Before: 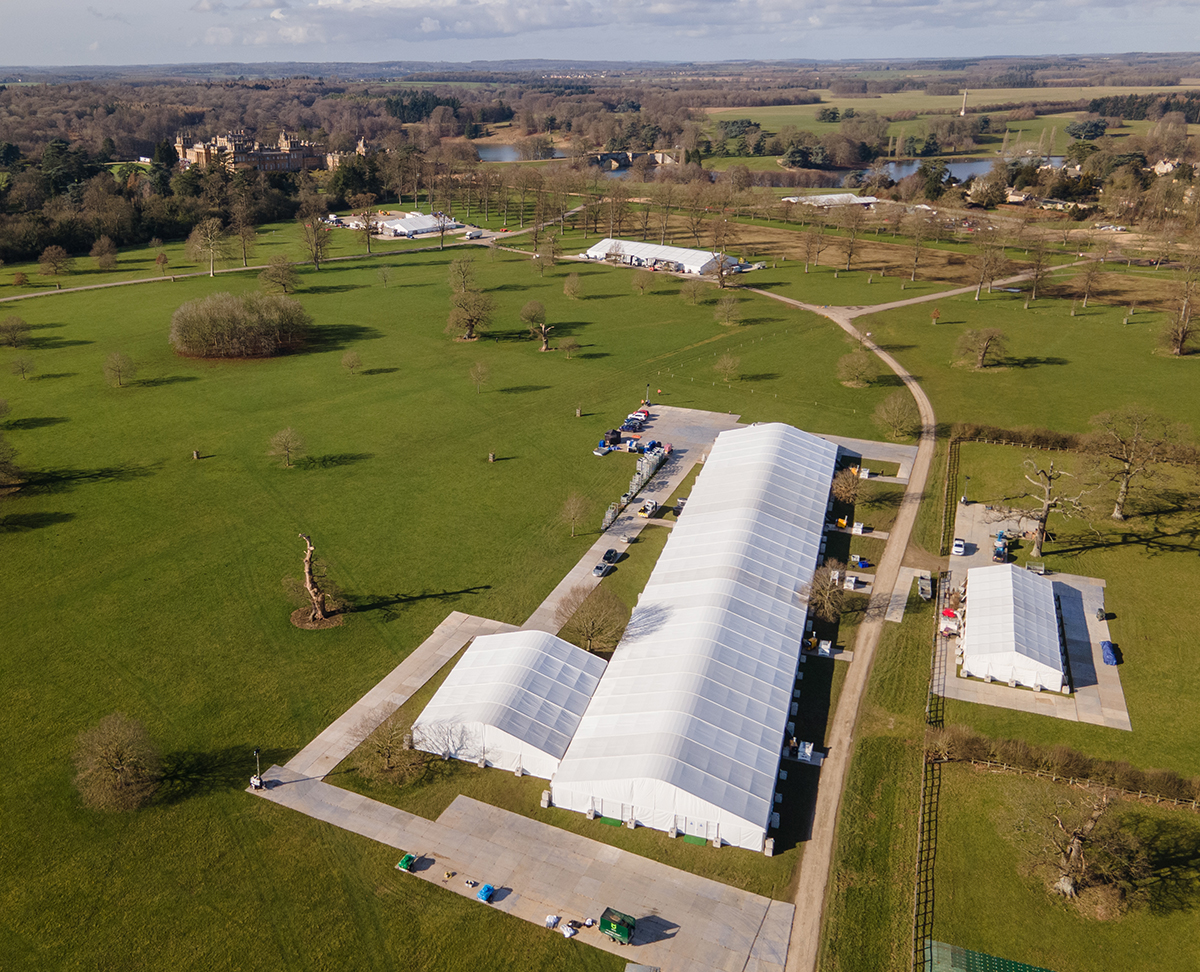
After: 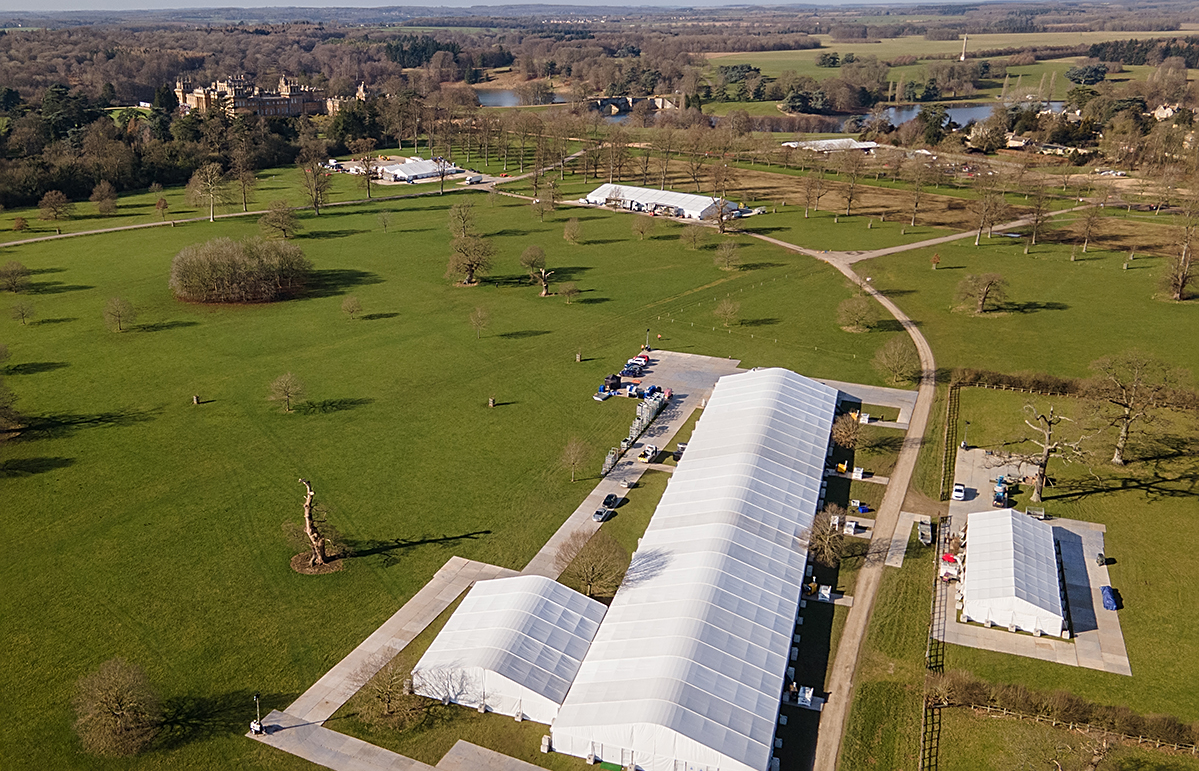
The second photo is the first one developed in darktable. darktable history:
crop and rotate: top 5.667%, bottom 14.937%
sharpen: on, module defaults
